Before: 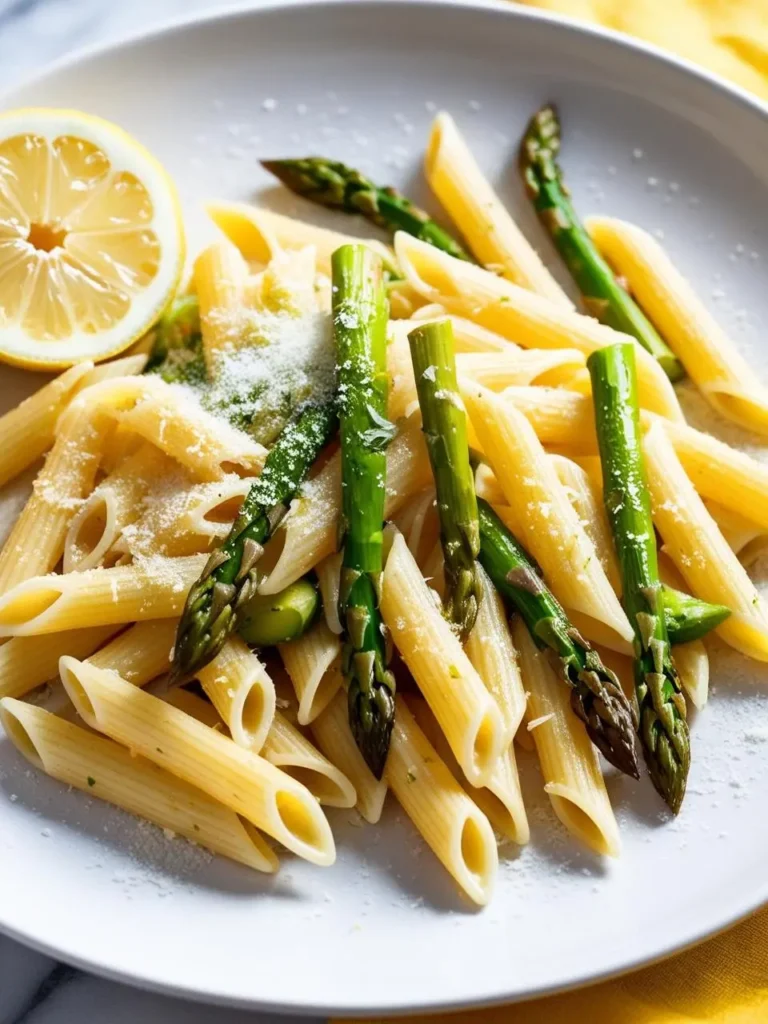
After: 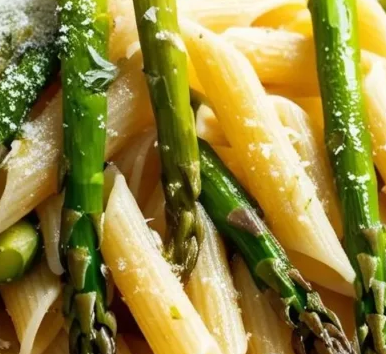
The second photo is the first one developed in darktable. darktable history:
crop: left 36.454%, top 35.087%, right 13.163%, bottom 30.315%
